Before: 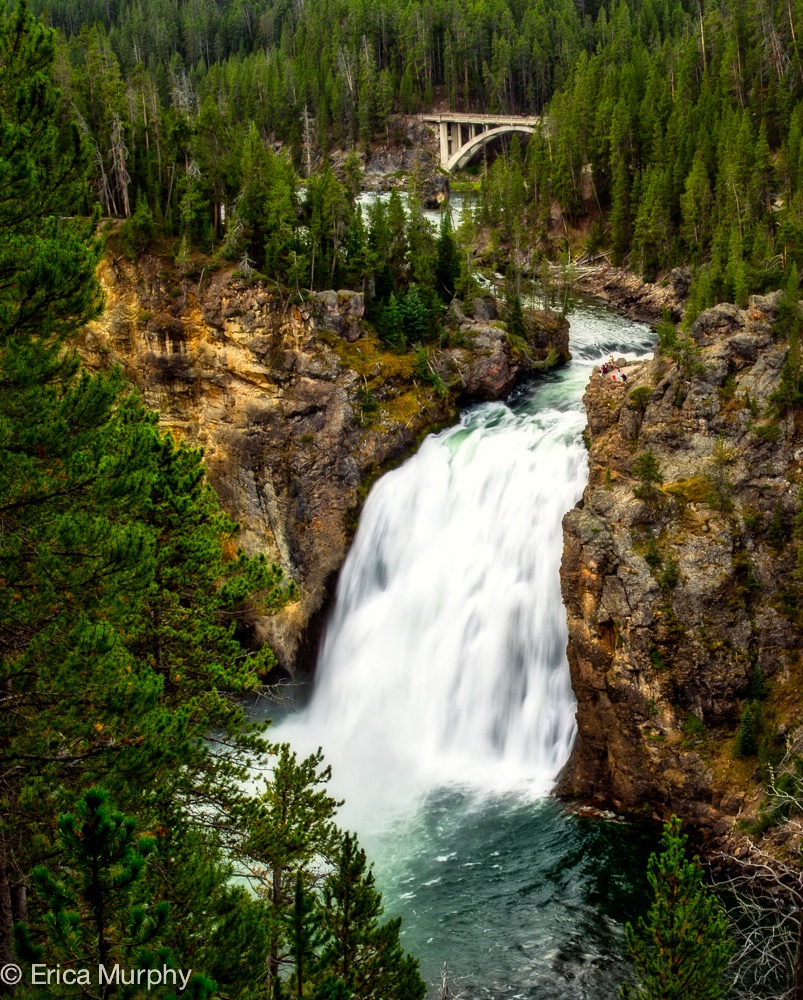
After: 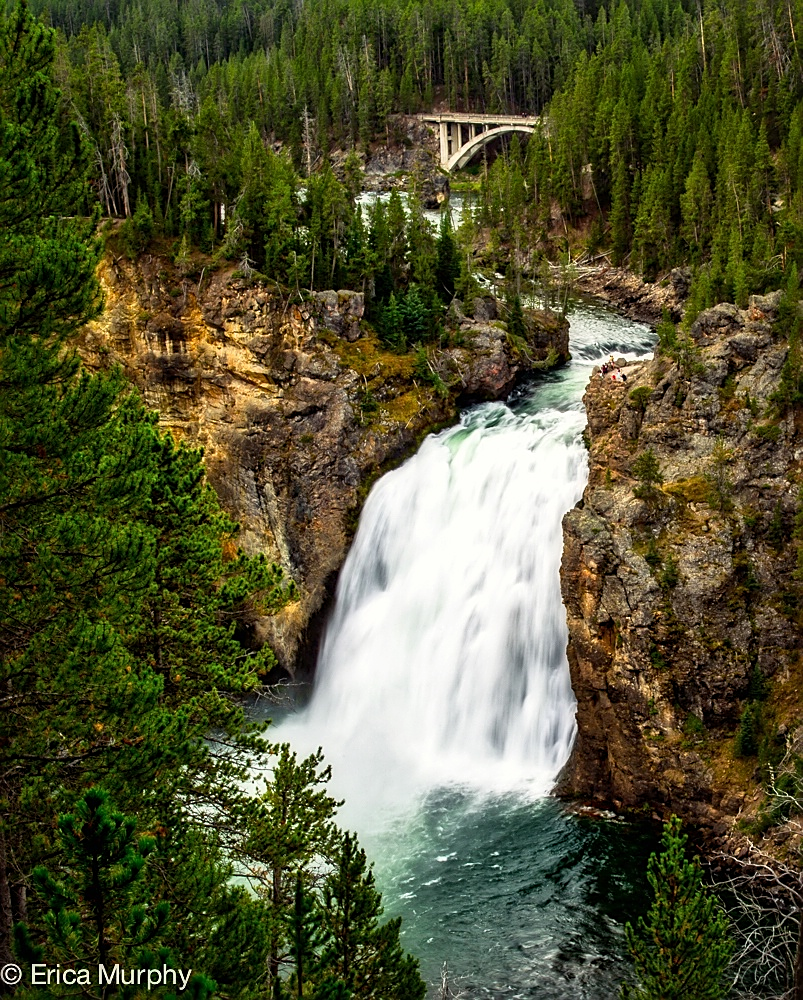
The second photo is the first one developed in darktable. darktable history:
tone curve: curves: ch0 [(0, 0) (0.003, 0.003) (0.011, 0.011) (0.025, 0.025) (0.044, 0.045) (0.069, 0.07) (0.1, 0.101) (0.136, 0.138) (0.177, 0.18) (0.224, 0.228) (0.277, 0.281) (0.335, 0.34) (0.399, 0.405) (0.468, 0.475) (0.543, 0.551) (0.623, 0.633) (0.709, 0.72) (0.801, 0.813) (0.898, 0.907) (1, 1)], preserve colors none
sharpen: on, module defaults
